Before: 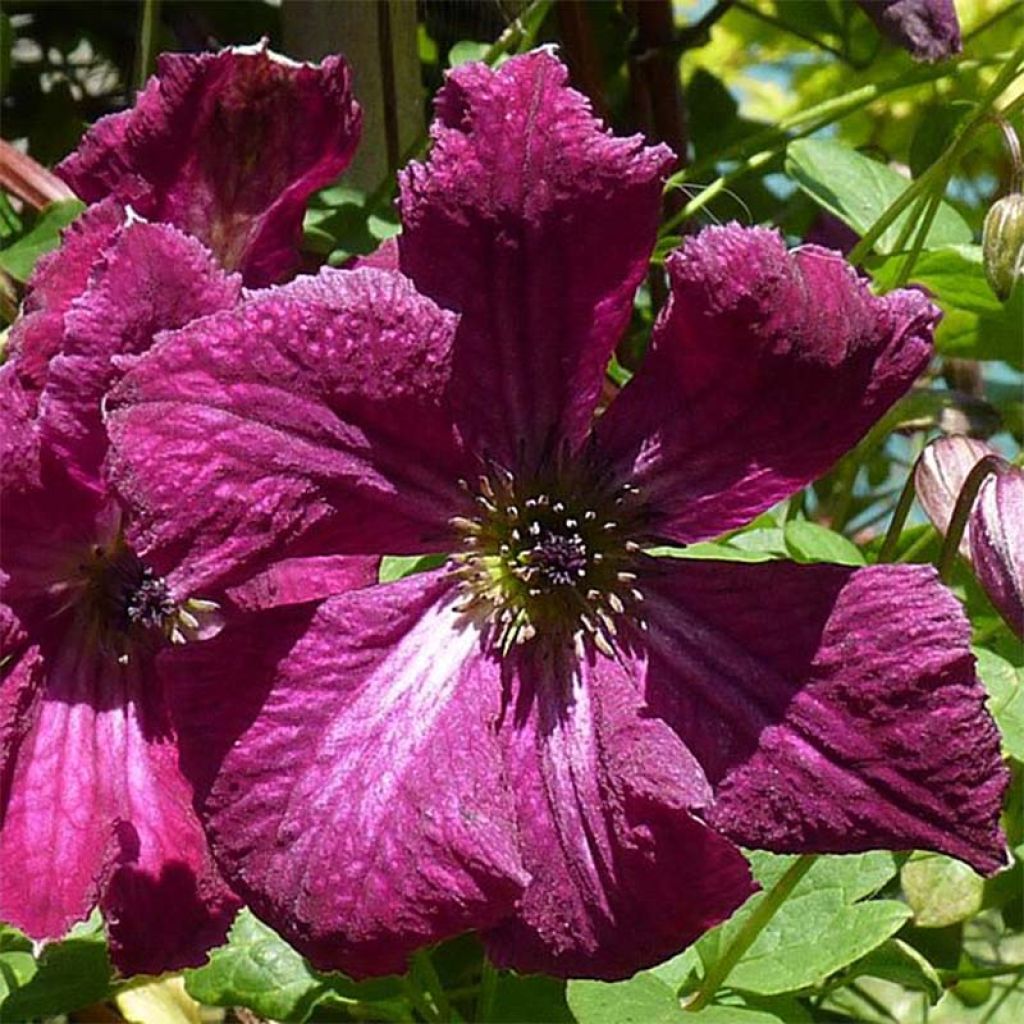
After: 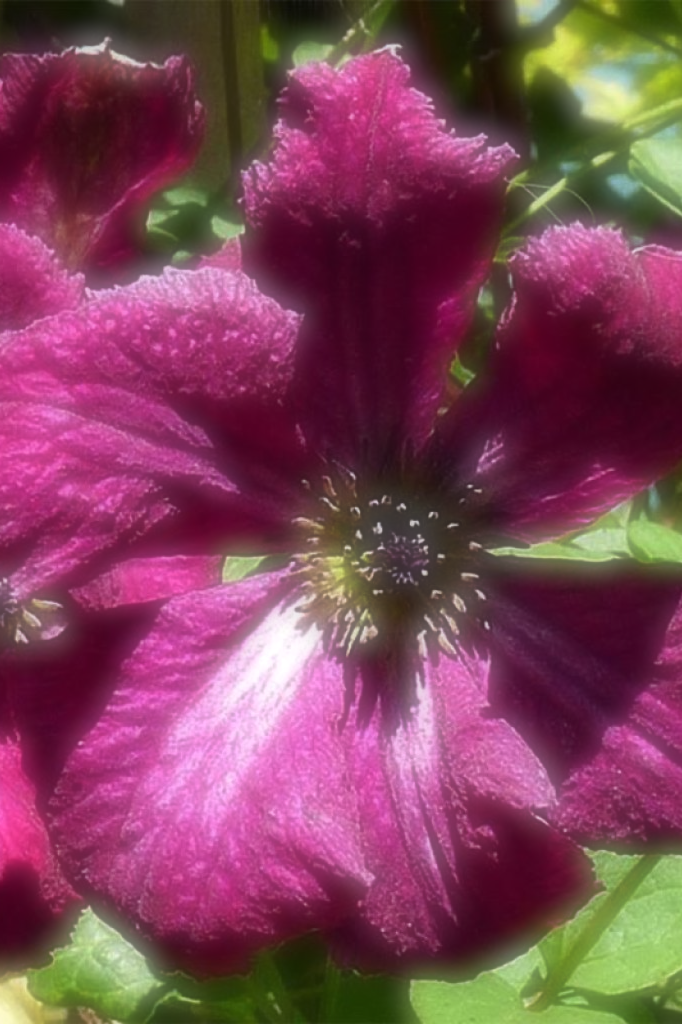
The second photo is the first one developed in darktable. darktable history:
crop: left 15.419%, right 17.914%
exposure: exposure 0.128 EV, compensate highlight preservation false
soften: on, module defaults
